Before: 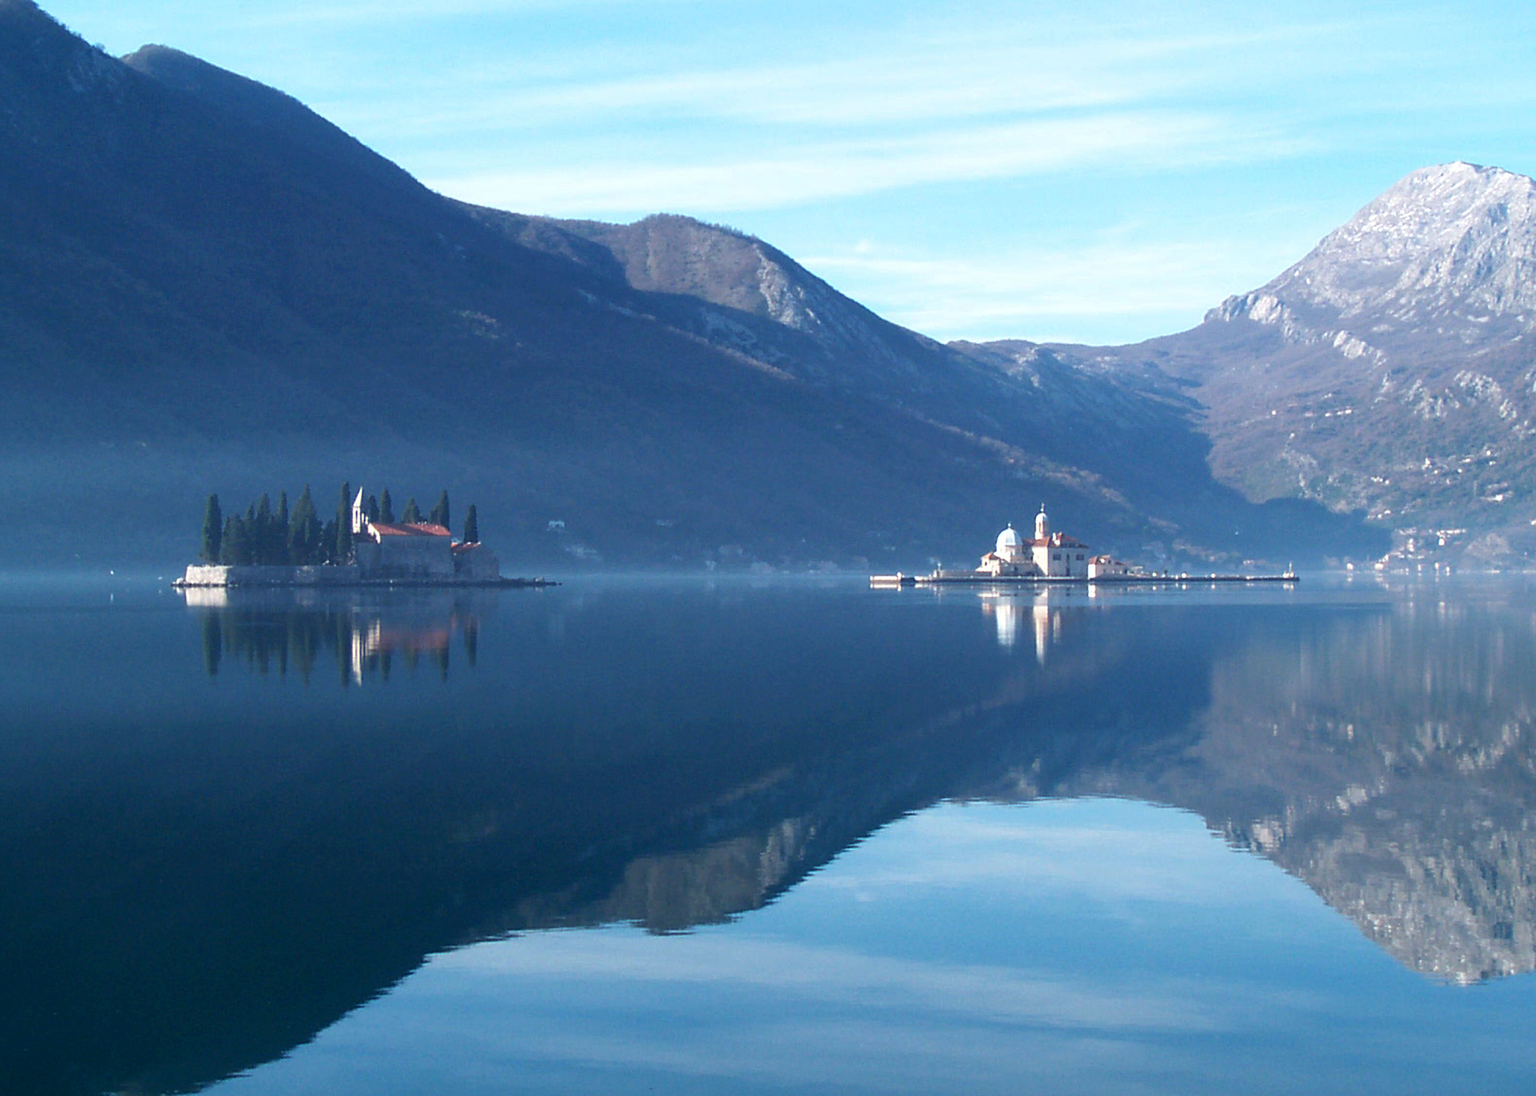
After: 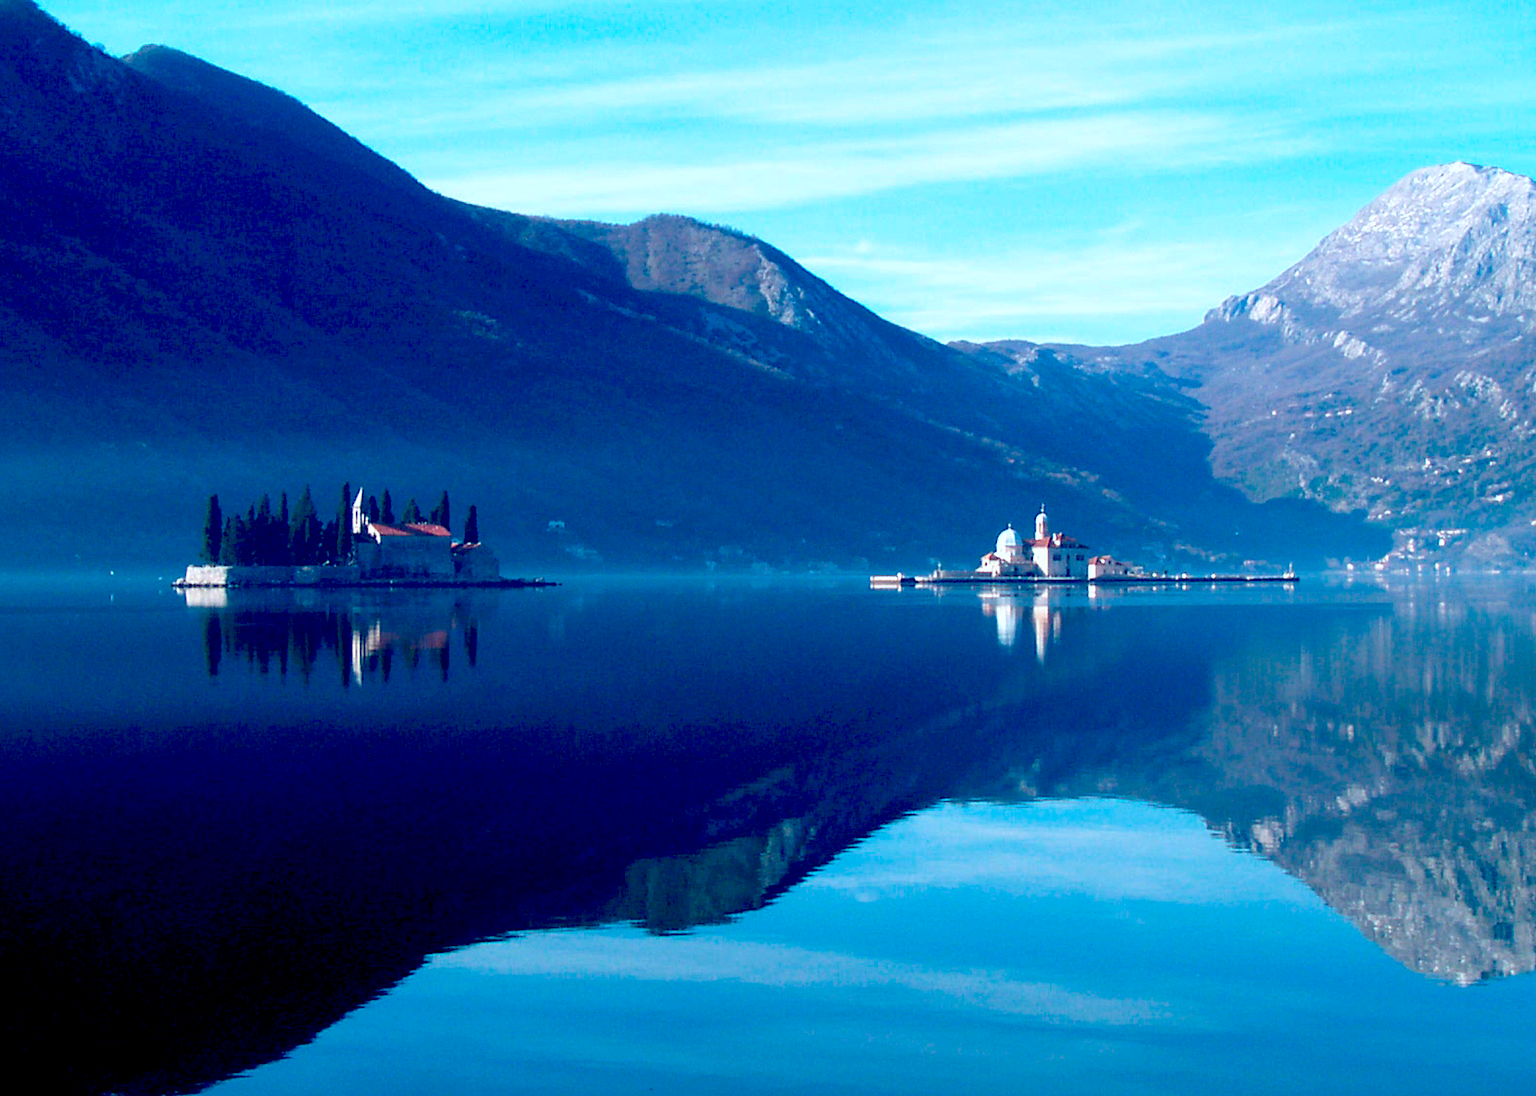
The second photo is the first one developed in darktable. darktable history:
white balance: red 0.967, blue 1.049
exposure: black level correction 0.047, exposure 0.013 EV, compensate highlight preservation false
color zones: curves: ch1 [(0.309, 0.524) (0.41, 0.329) (0.508, 0.509)]; ch2 [(0.25, 0.457) (0.75, 0.5)]
